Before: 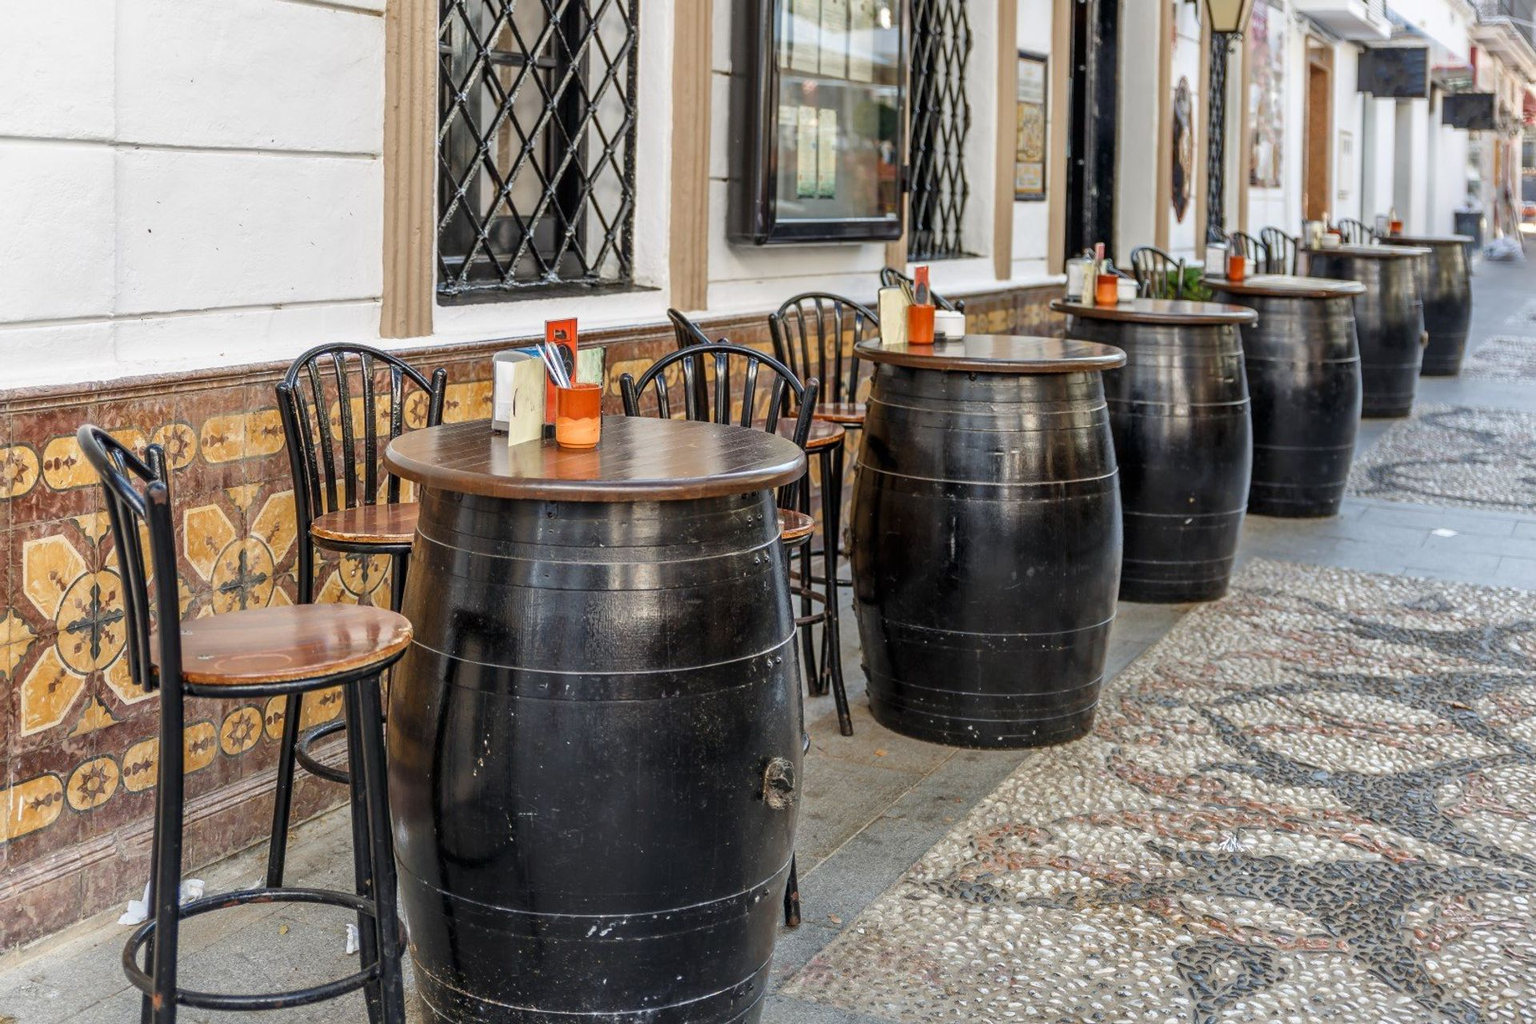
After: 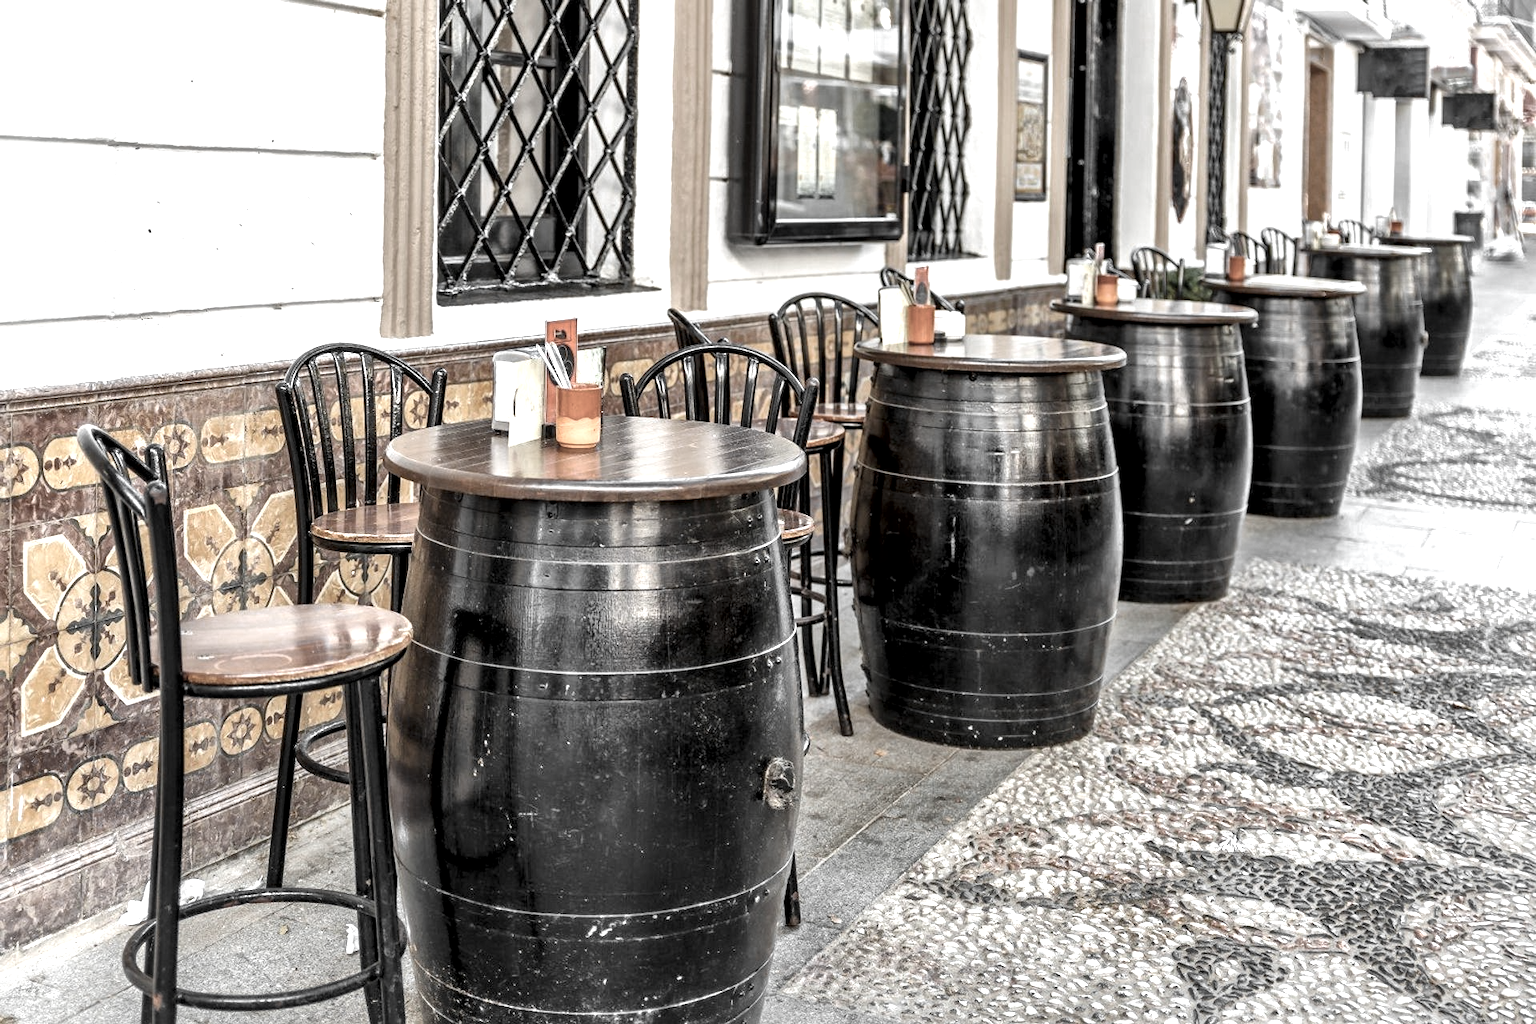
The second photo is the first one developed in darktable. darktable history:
color zones: curves: ch0 [(0, 0.613) (0.01, 0.613) (0.245, 0.448) (0.498, 0.529) (0.642, 0.665) (0.879, 0.777) (0.99, 0.613)]; ch1 [(0, 0.035) (0.121, 0.189) (0.259, 0.197) (0.415, 0.061) (0.589, 0.022) (0.732, 0.022) (0.857, 0.026) (0.991, 0.053)]
local contrast: mode bilateral grid, contrast 20, coarseness 50, detail 171%, midtone range 0.2
exposure: exposure 0.657 EV, compensate highlight preservation false
contrast equalizer: octaves 7, y [[0.6 ×6], [0.55 ×6], [0 ×6], [0 ×6], [0 ×6]], mix 0.3
color balance rgb: on, module defaults
